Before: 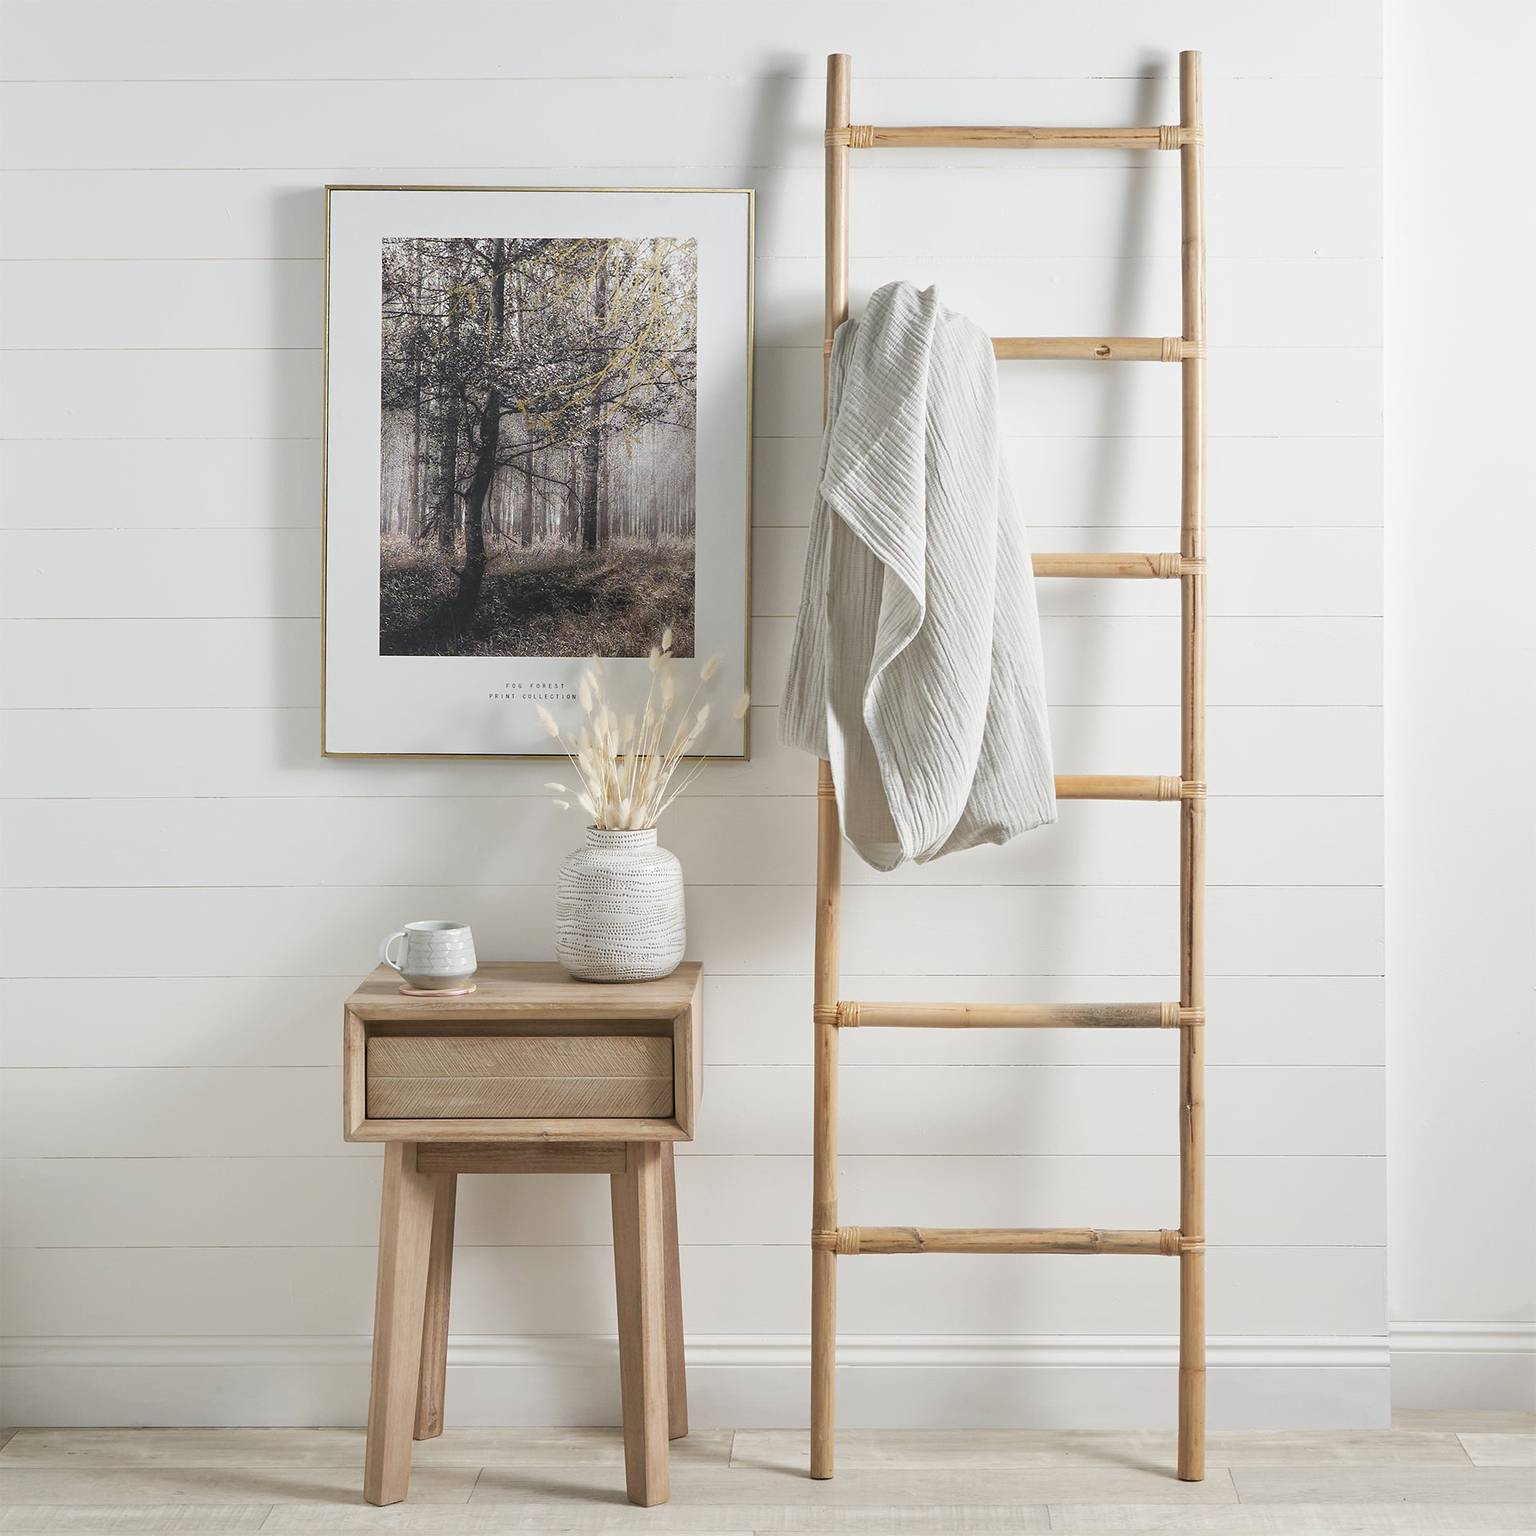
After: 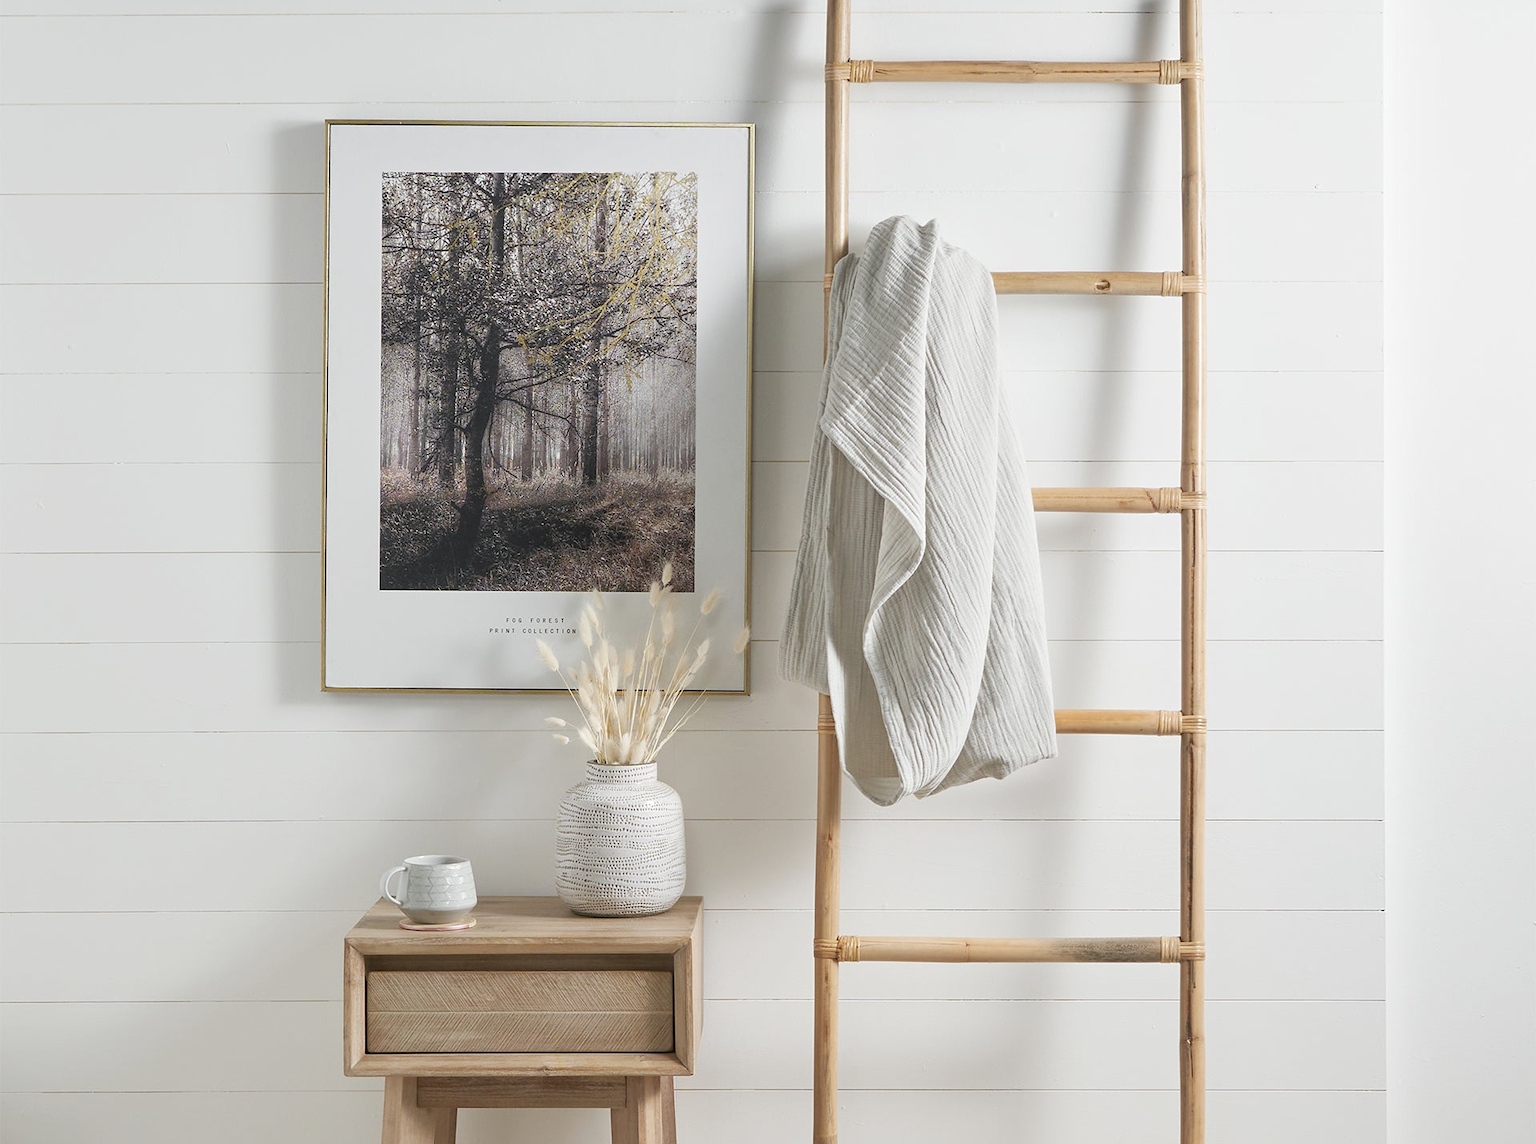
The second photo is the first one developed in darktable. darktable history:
crop: top 4.315%, bottom 21.154%
